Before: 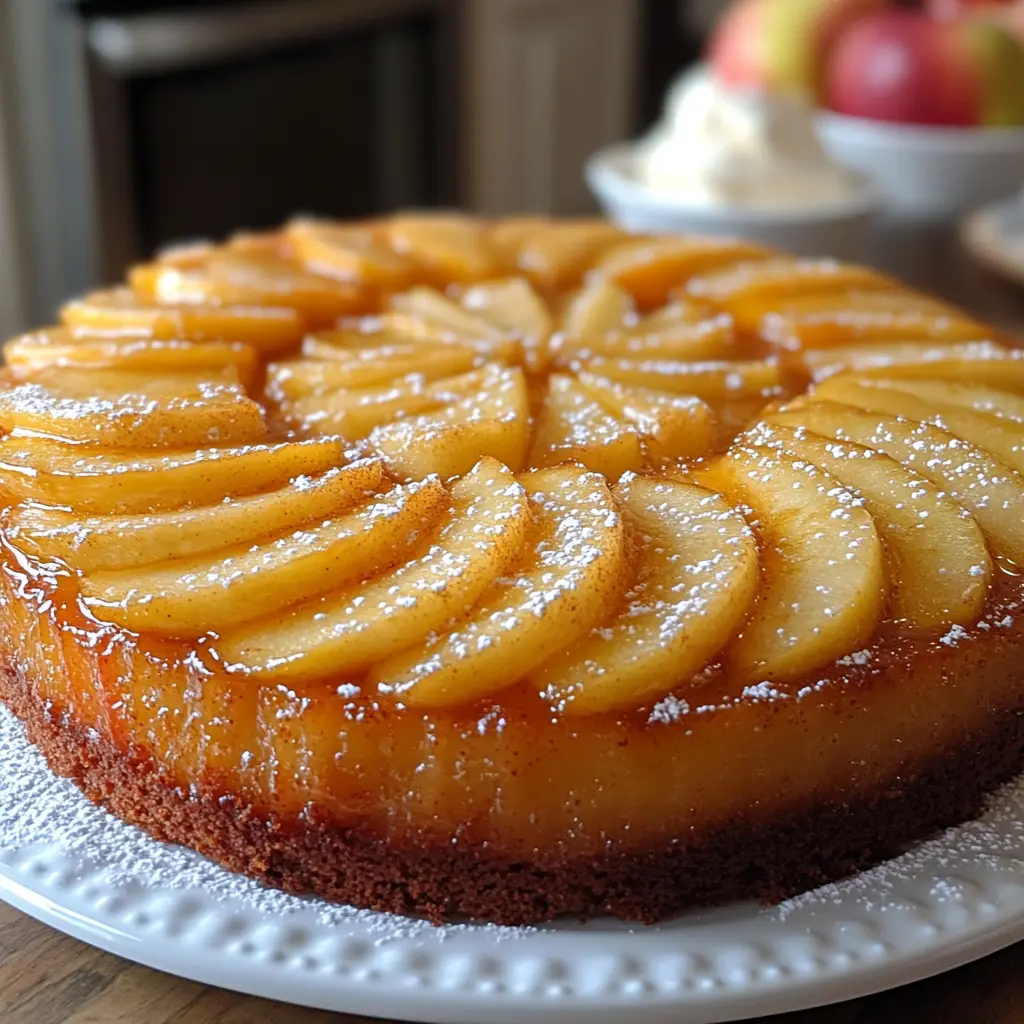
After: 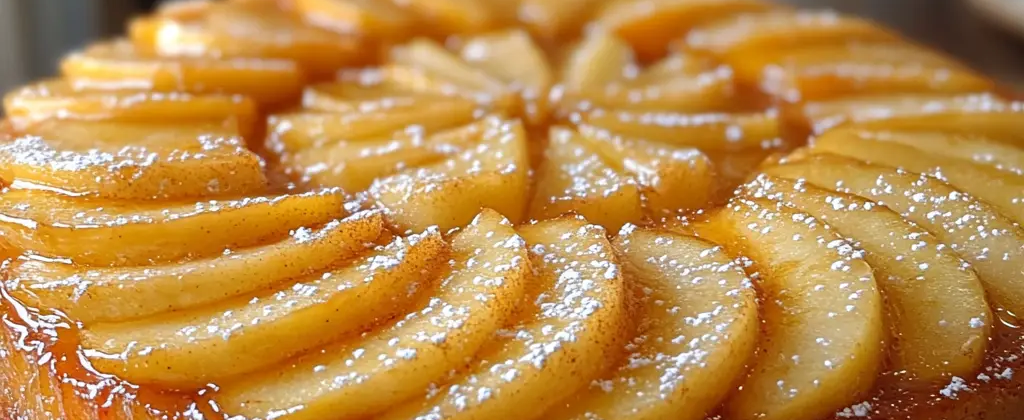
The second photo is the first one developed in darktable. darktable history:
crop and rotate: top 24.274%, bottom 34.694%
